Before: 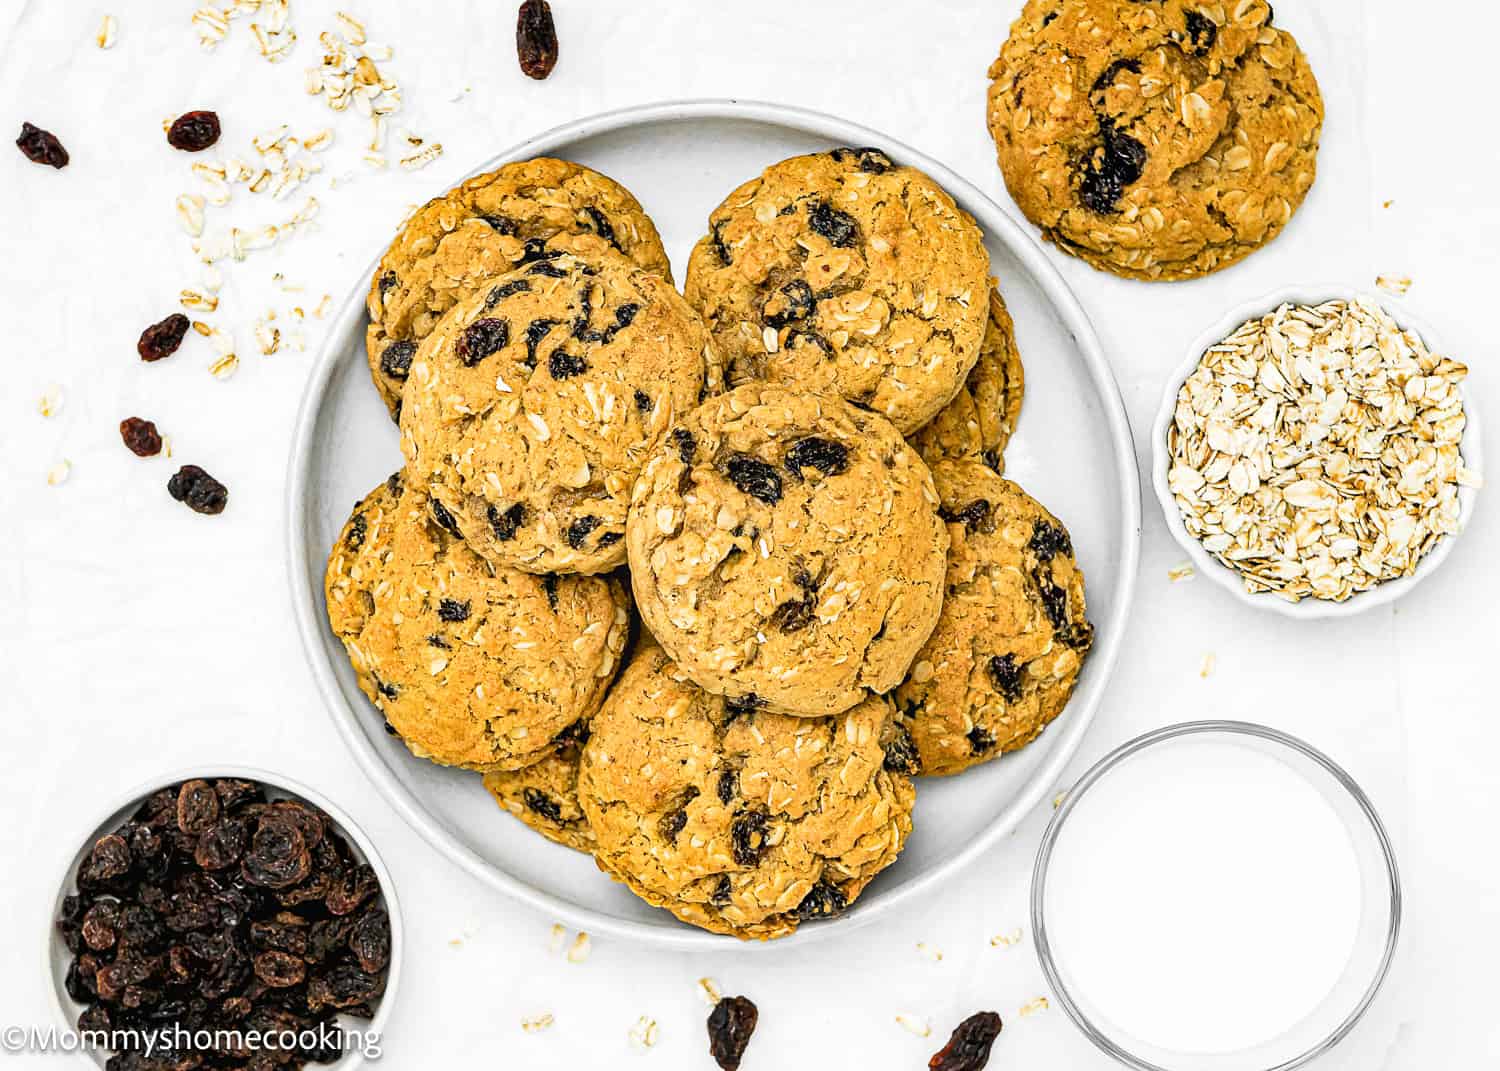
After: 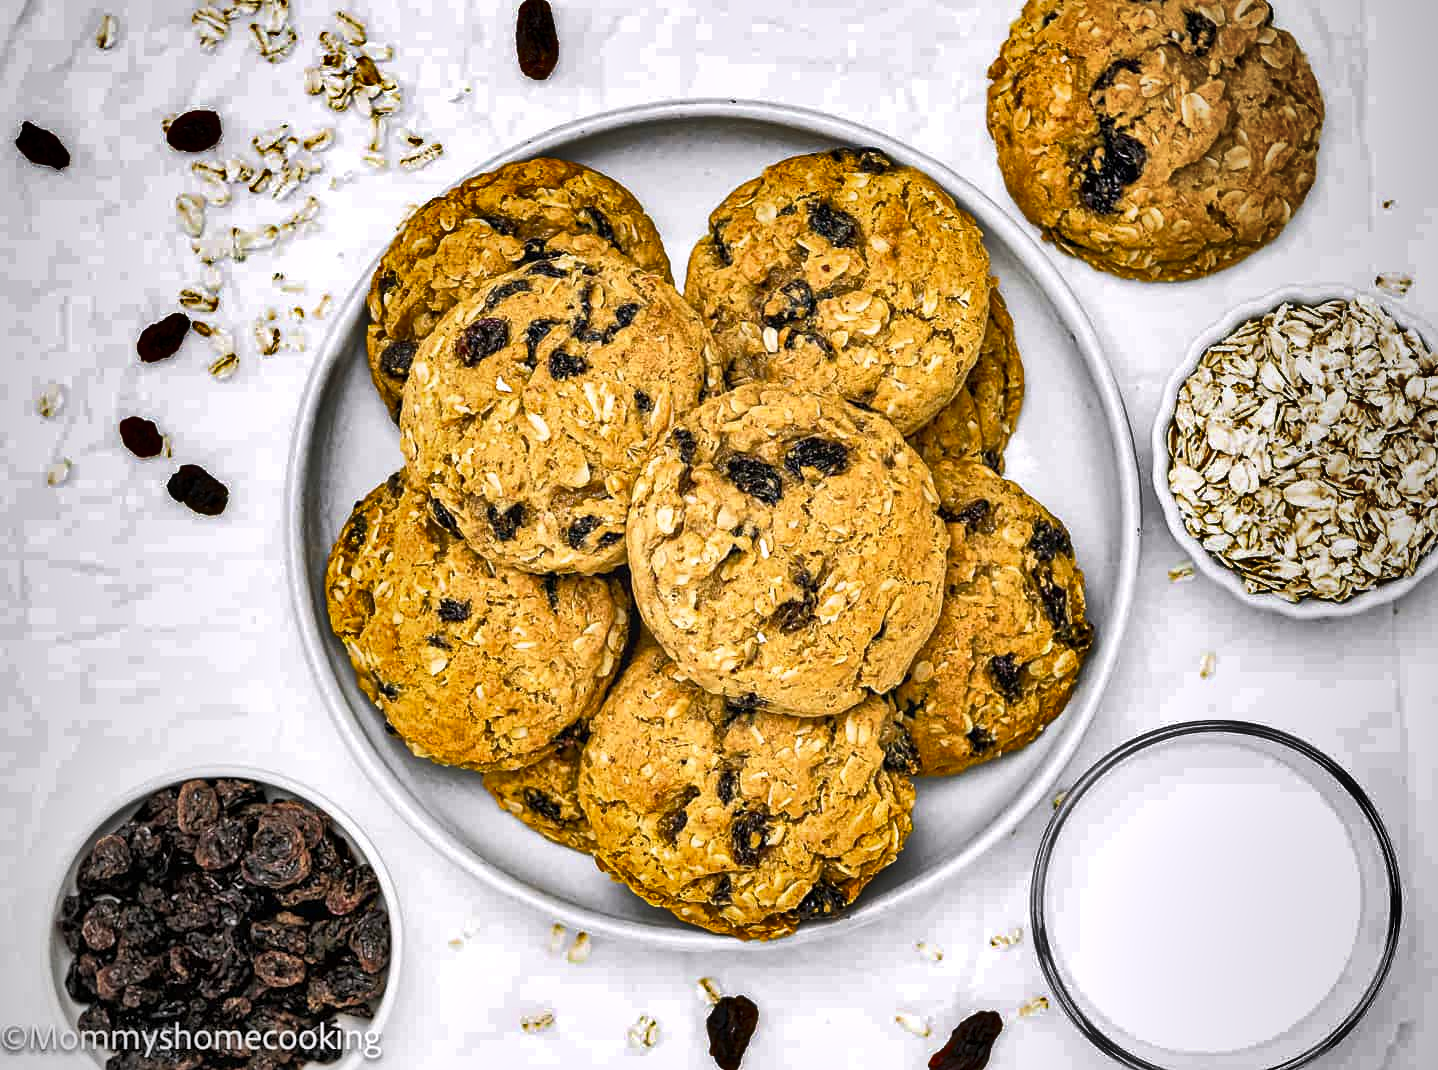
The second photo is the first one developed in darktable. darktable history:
global tonemap: drago (1, 100), detail 1
white balance: red 1.009, blue 1.027
crop: right 4.126%, bottom 0.031%
vignetting: fall-off start 97%, fall-off radius 100%, width/height ratio 0.609, unbound false
shadows and highlights: shadows 24.5, highlights -78.15, soften with gaussian
